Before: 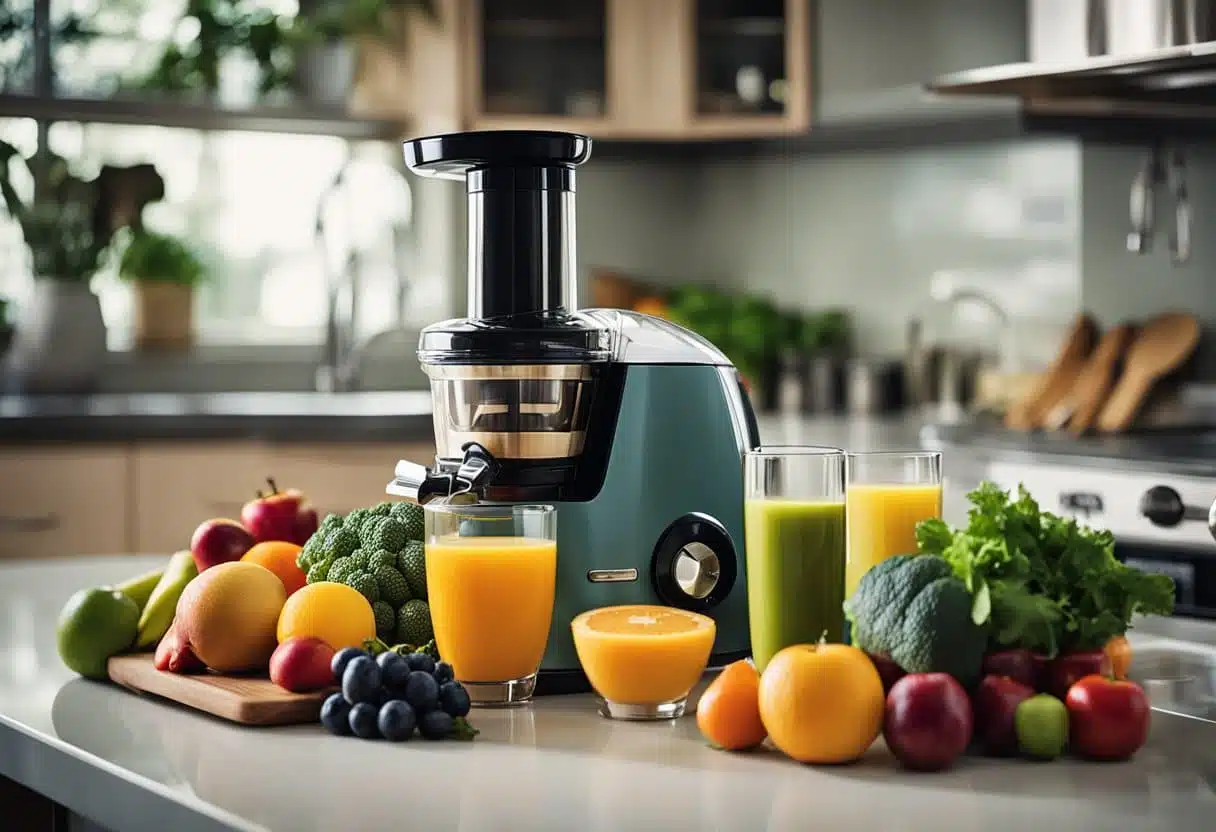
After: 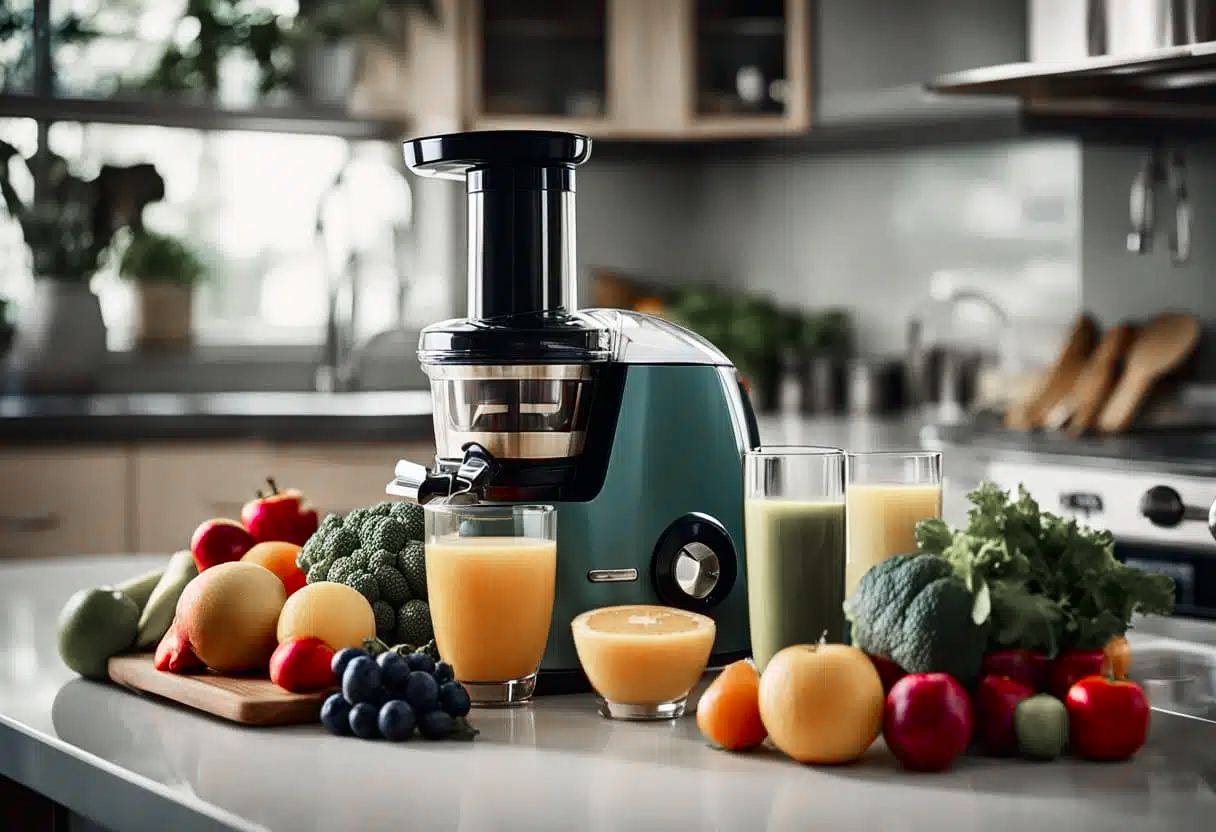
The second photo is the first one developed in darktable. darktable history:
contrast brightness saturation: contrast 0.13, brightness -0.05, saturation 0.16
color zones: curves: ch1 [(0, 0.708) (0.088, 0.648) (0.245, 0.187) (0.429, 0.326) (0.571, 0.498) (0.714, 0.5) (0.857, 0.5) (1, 0.708)]
